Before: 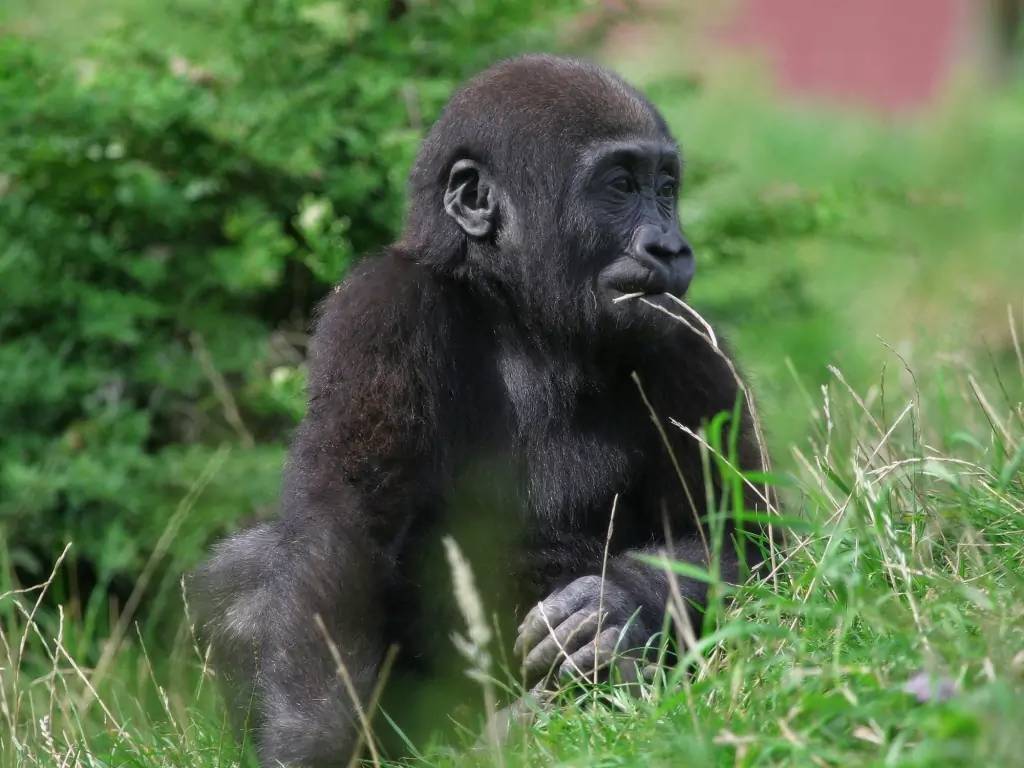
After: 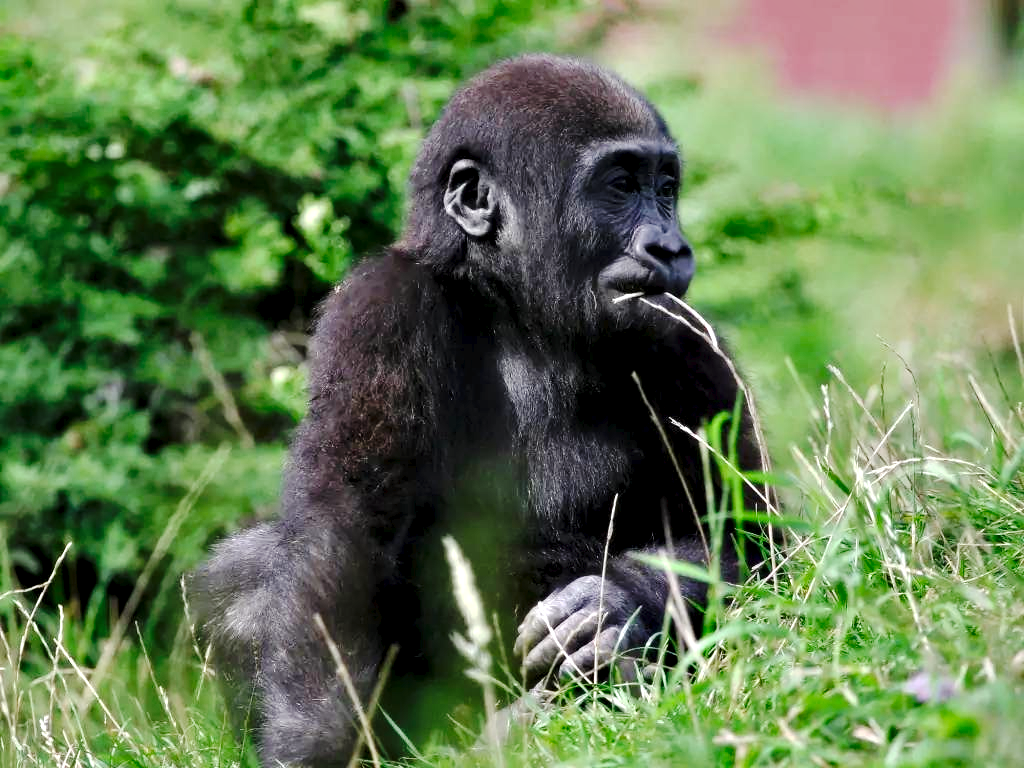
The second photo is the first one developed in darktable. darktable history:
contrast equalizer: y [[0.6 ×6], [0.55 ×6], [0 ×6], [0 ×6], [0 ×6]]
tone curve: curves: ch0 [(0, 0) (0.003, 0.02) (0.011, 0.023) (0.025, 0.028) (0.044, 0.045) (0.069, 0.063) (0.1, 0.09) (0.136, 0.122) (0.177, 0.166) (0.224, 0.223) (0.277, 0.297) (0.335, 0.384) (0.399, 0.461) (0.468, 0.549) (0.543, 0.632) (0.623, 0.705) (0.709, 0.772) (0.801, 0.844) (0.898, 0.91) (1, 1)], preserve colors none
